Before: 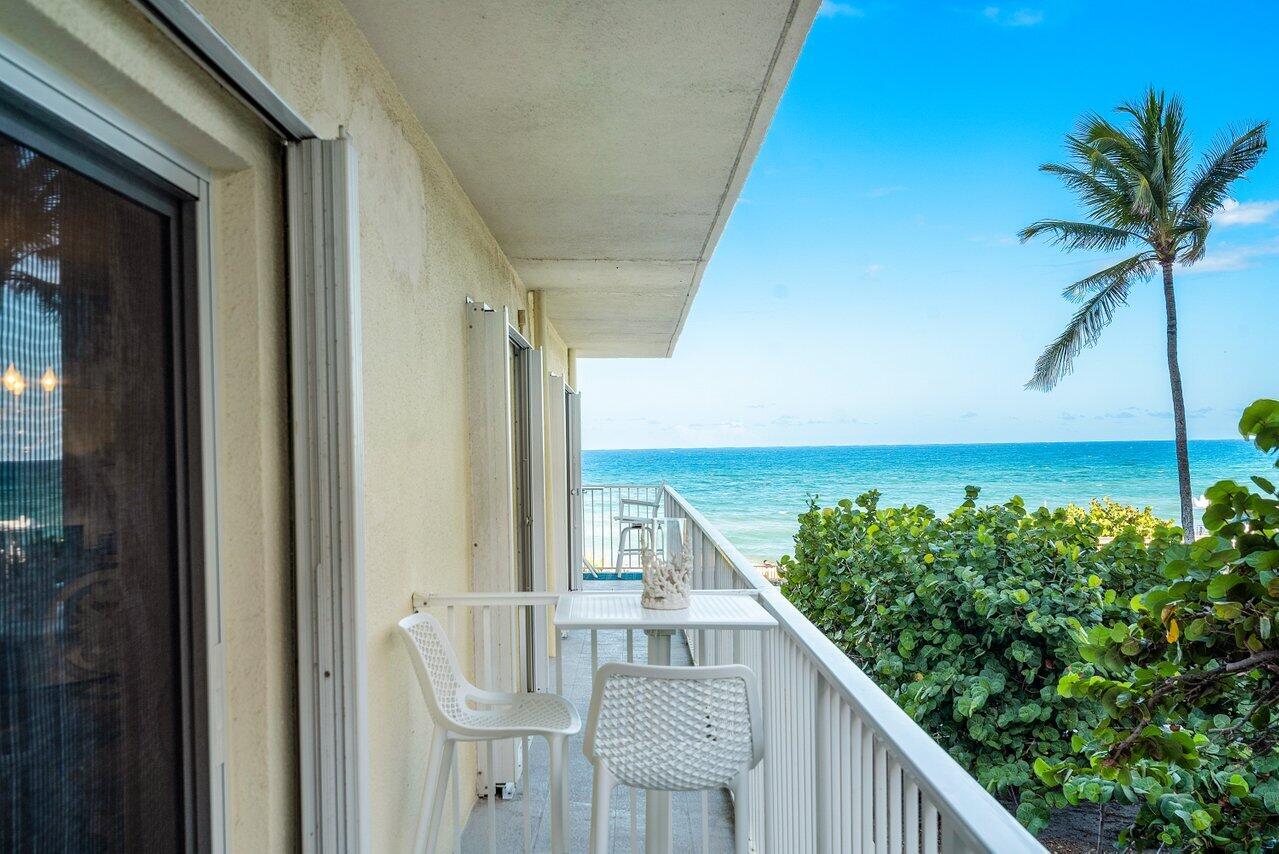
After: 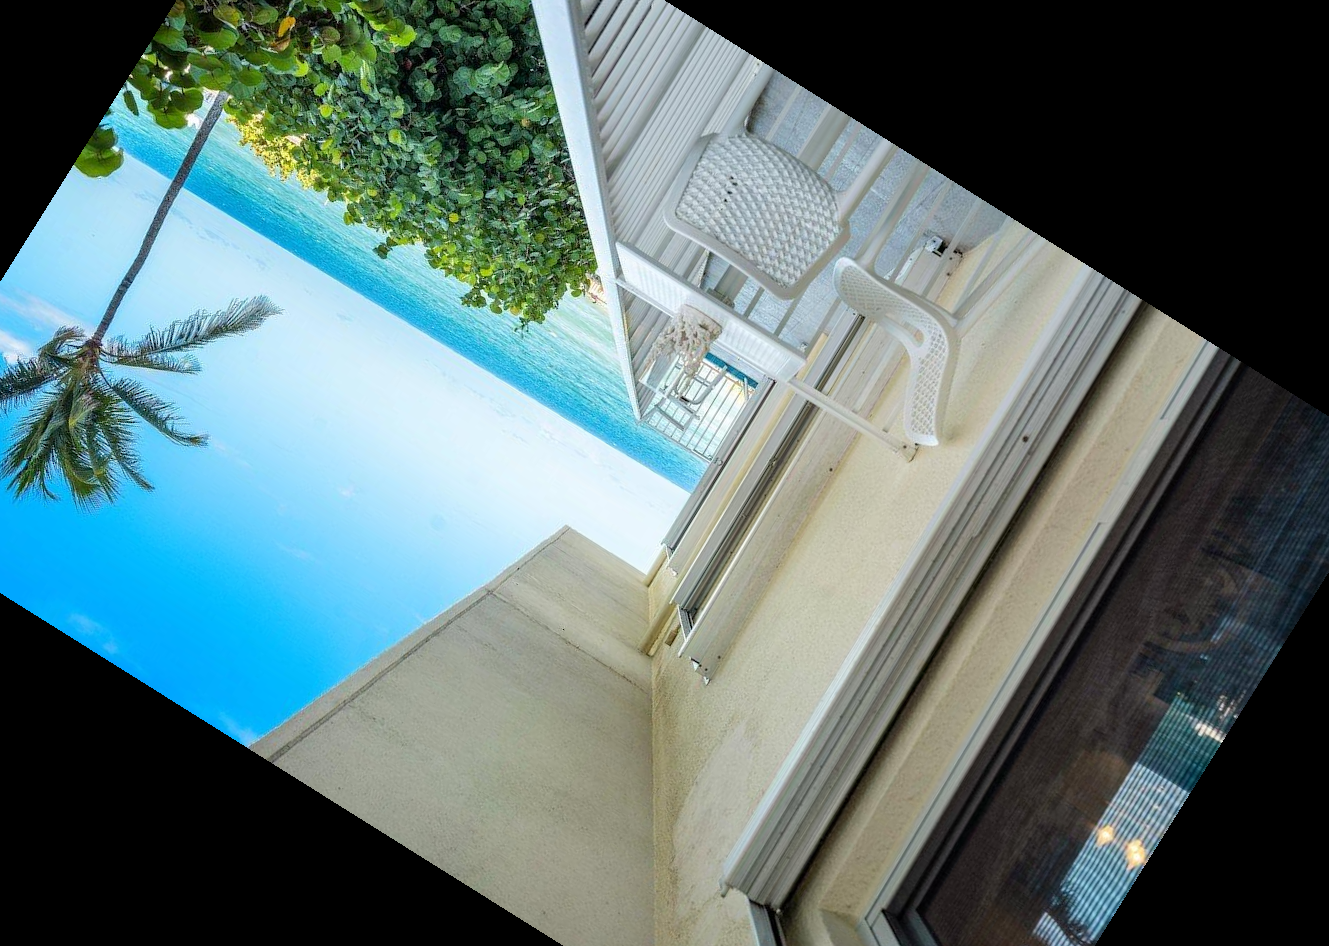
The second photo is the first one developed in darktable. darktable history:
crop and rotate: angle 147.93°, left 9.095%, top 15.578%, right 4.45%, bottom 16.98%
